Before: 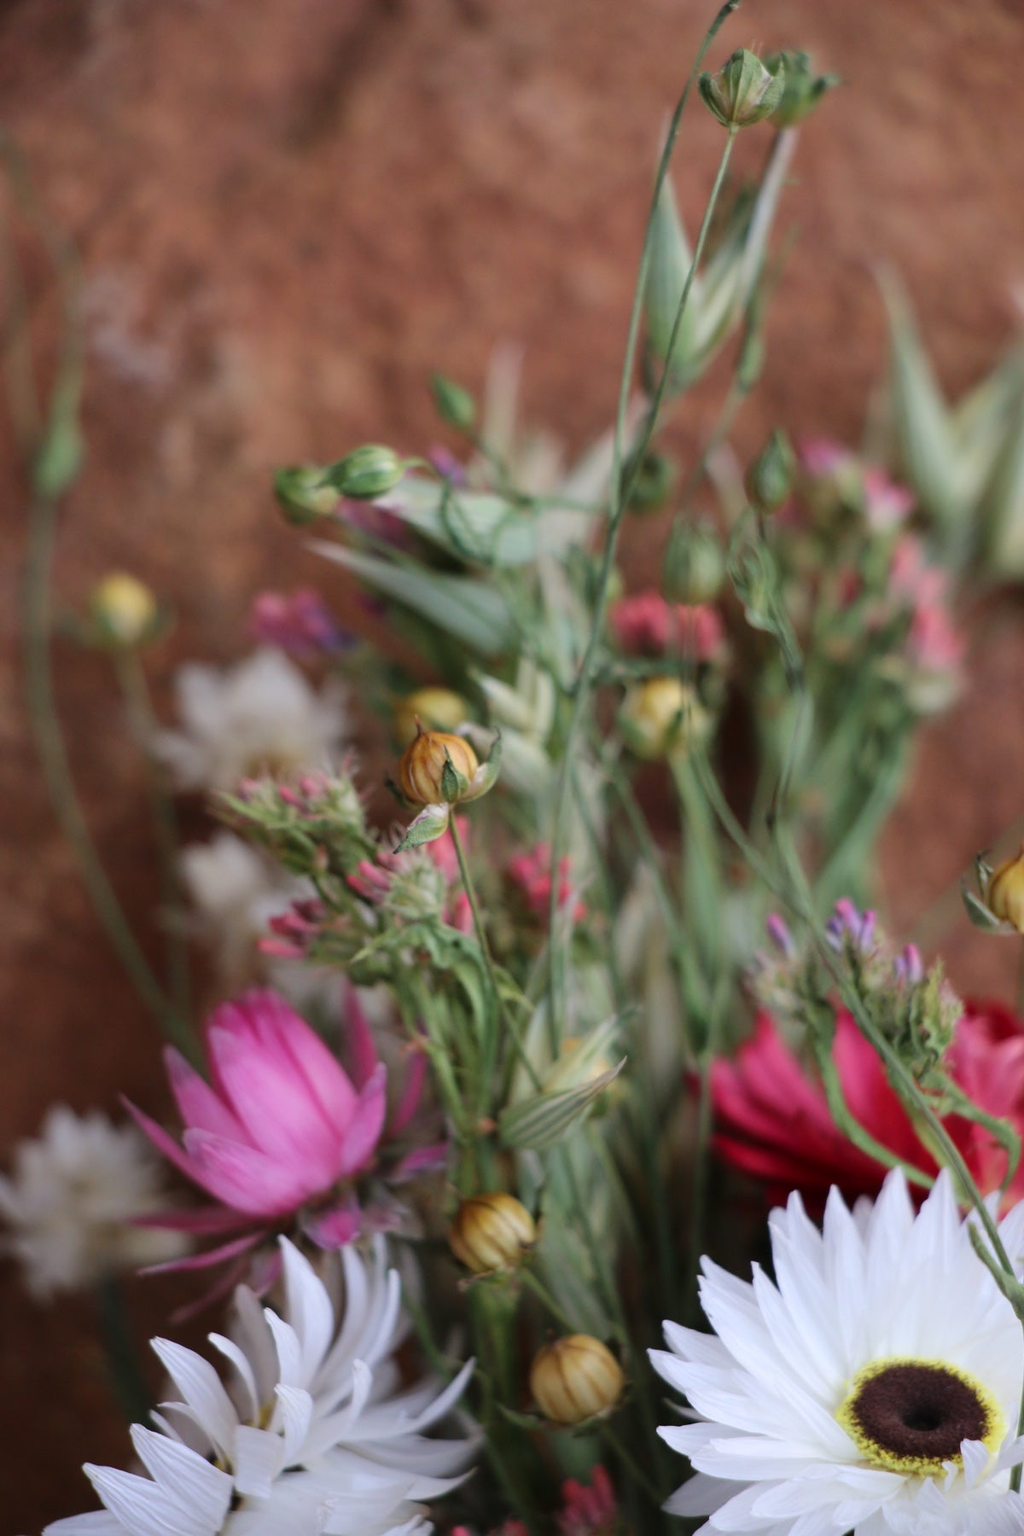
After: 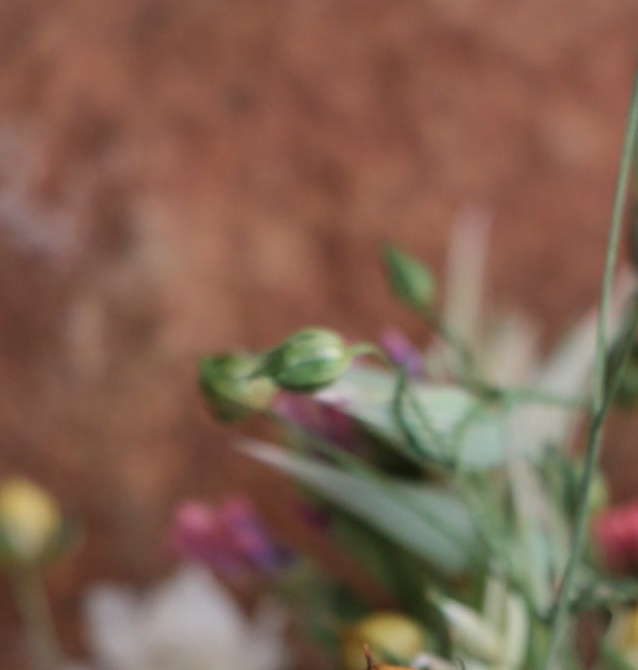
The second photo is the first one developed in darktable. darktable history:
crop: left 10.181%, top 10.737%, right 36.628%, bottom 52.034%
